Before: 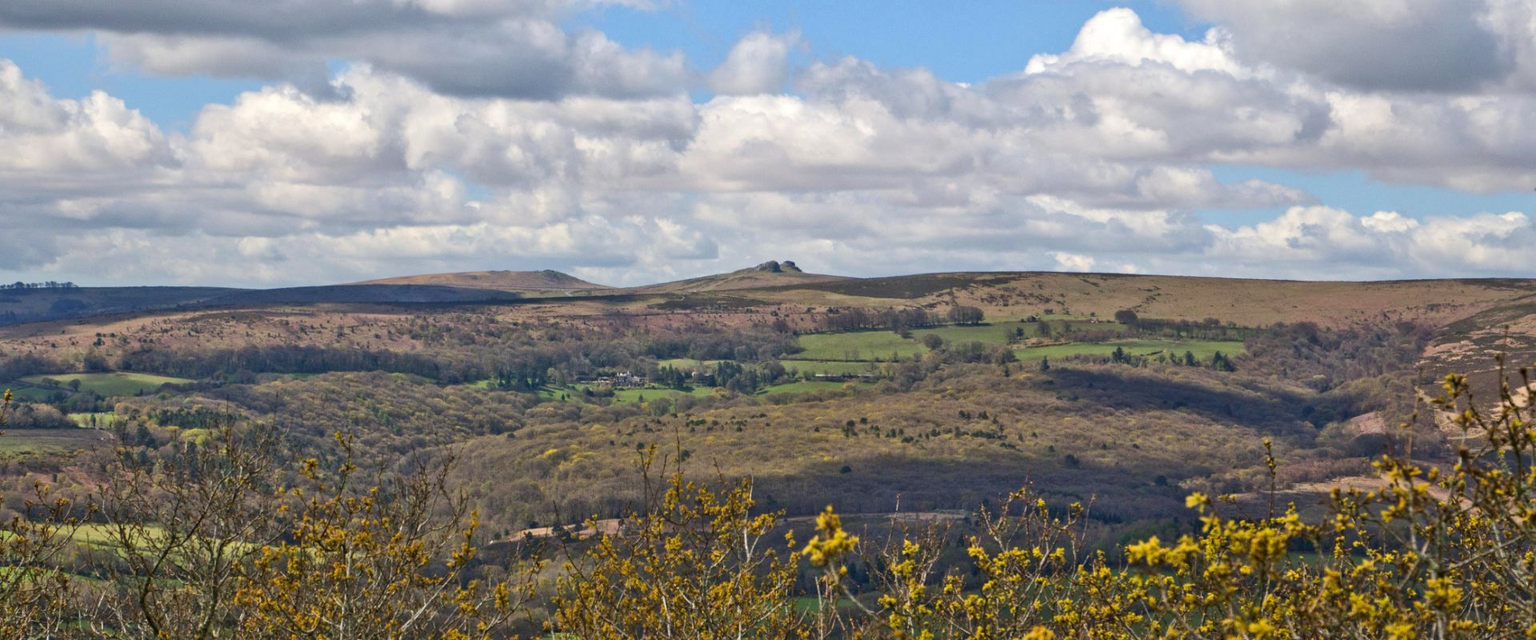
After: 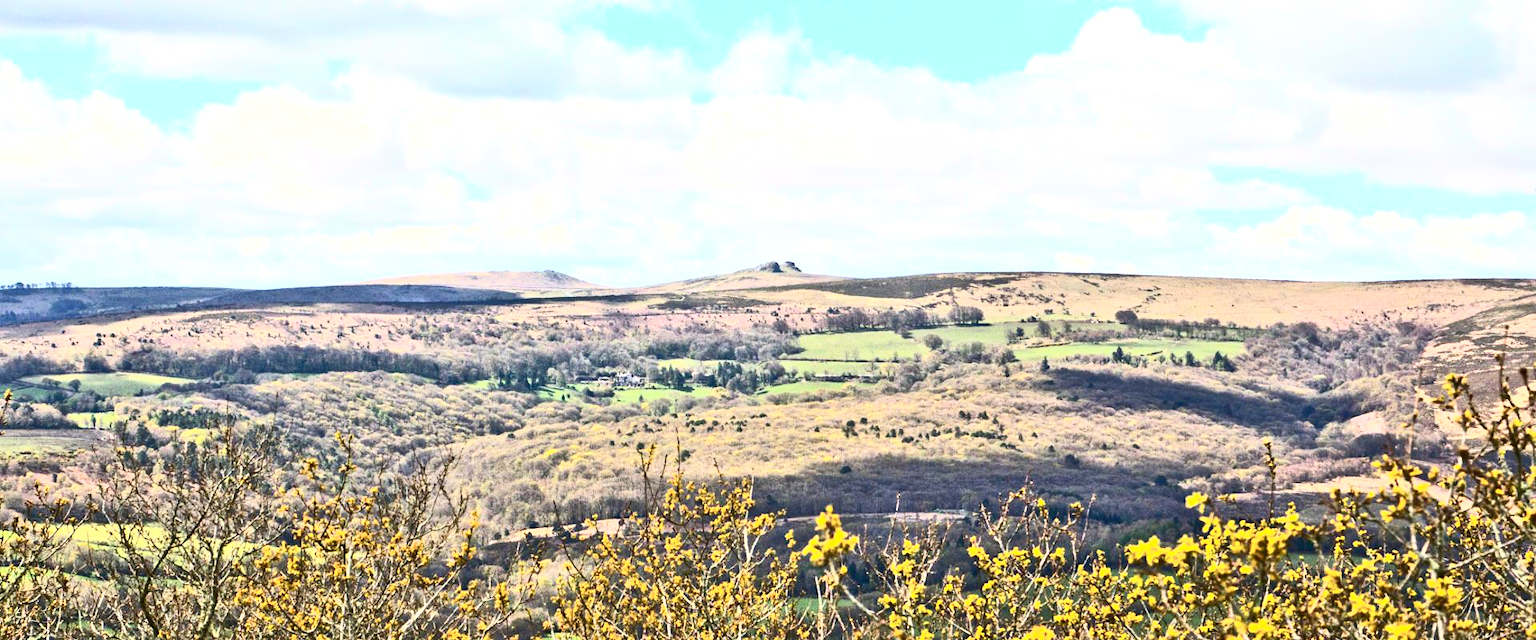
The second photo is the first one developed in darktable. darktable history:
contrast brightness saturation: contrast 0.62, brightness 0.34, saturation 0.14
exposure: black level correction 0, exposure 0.9 EV, compensate highlight preservation false
